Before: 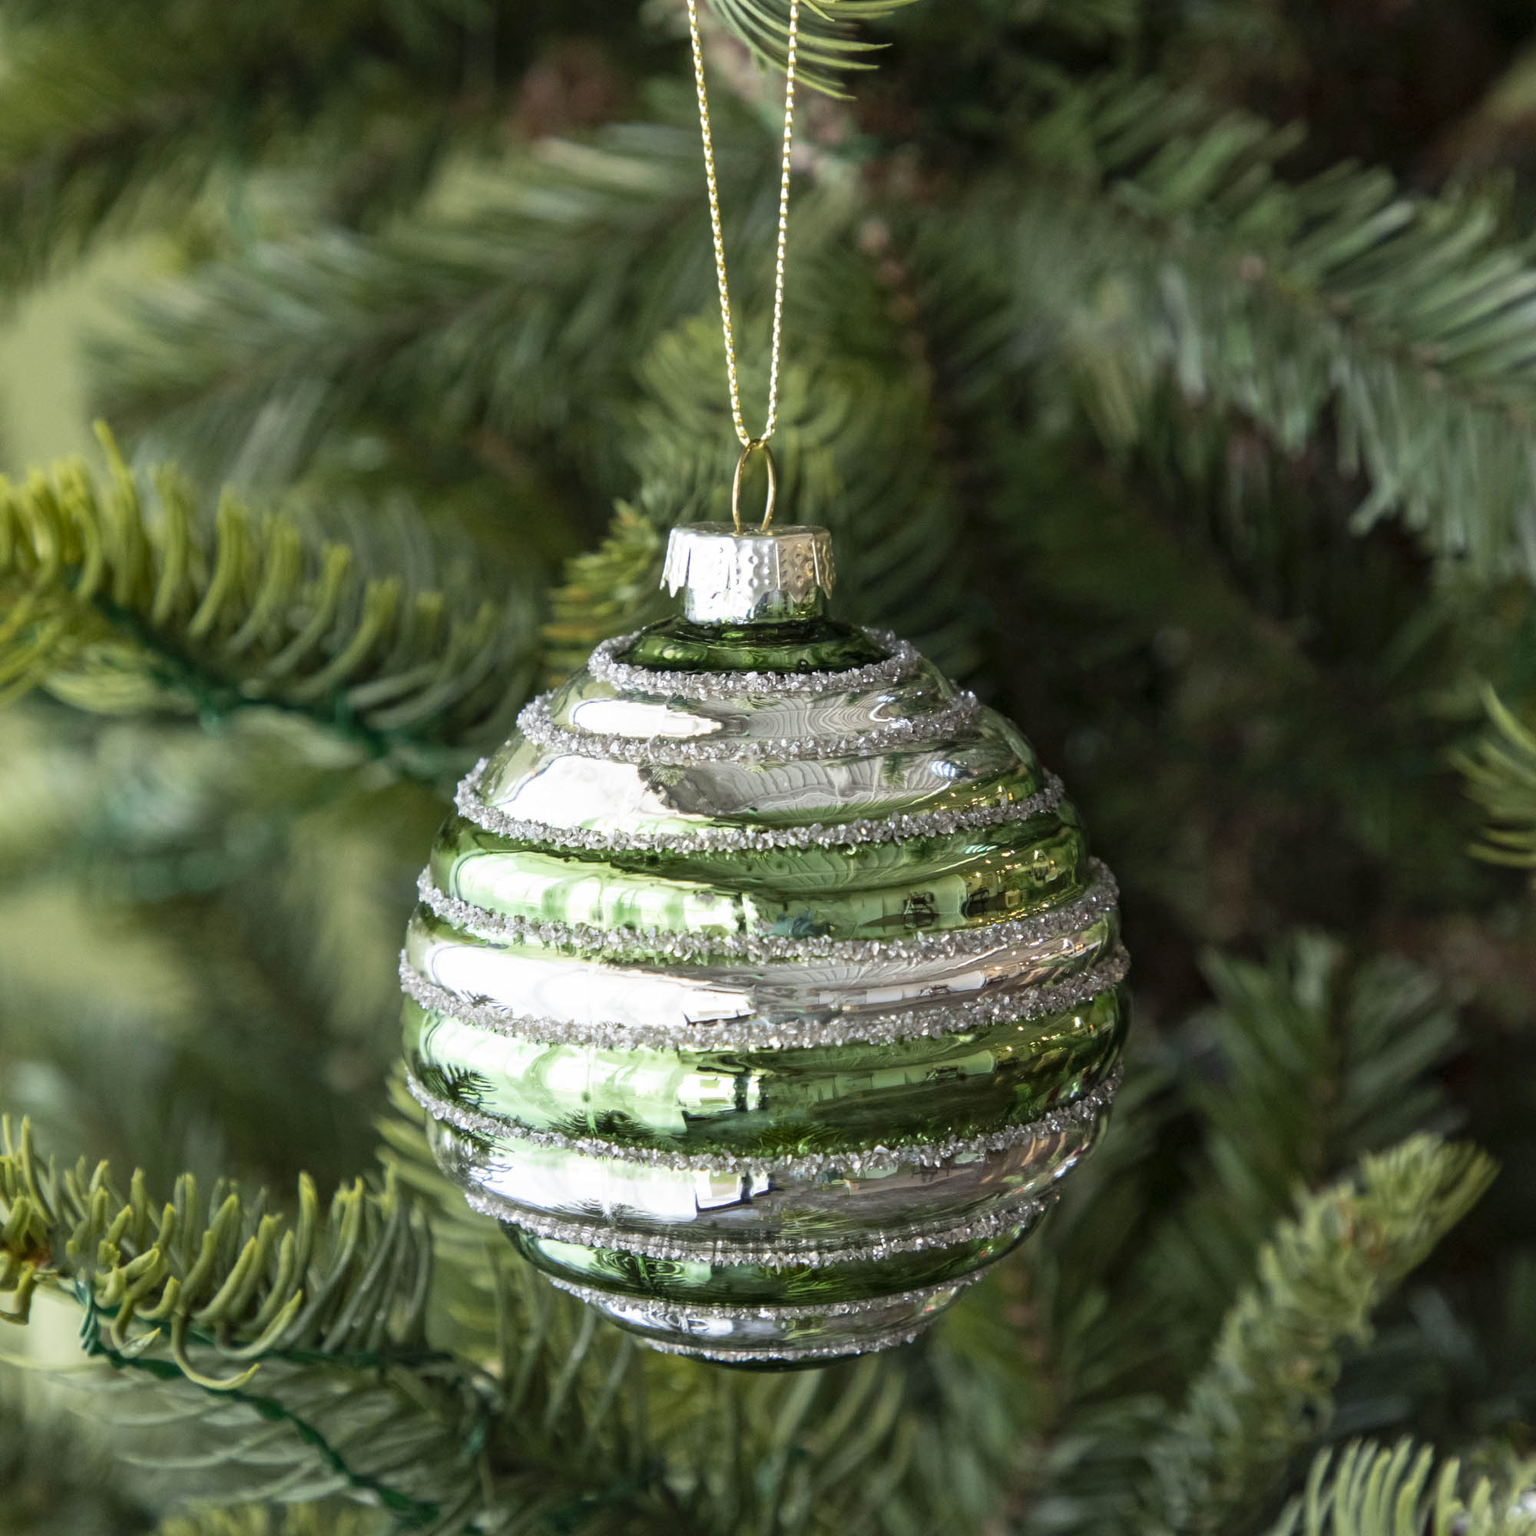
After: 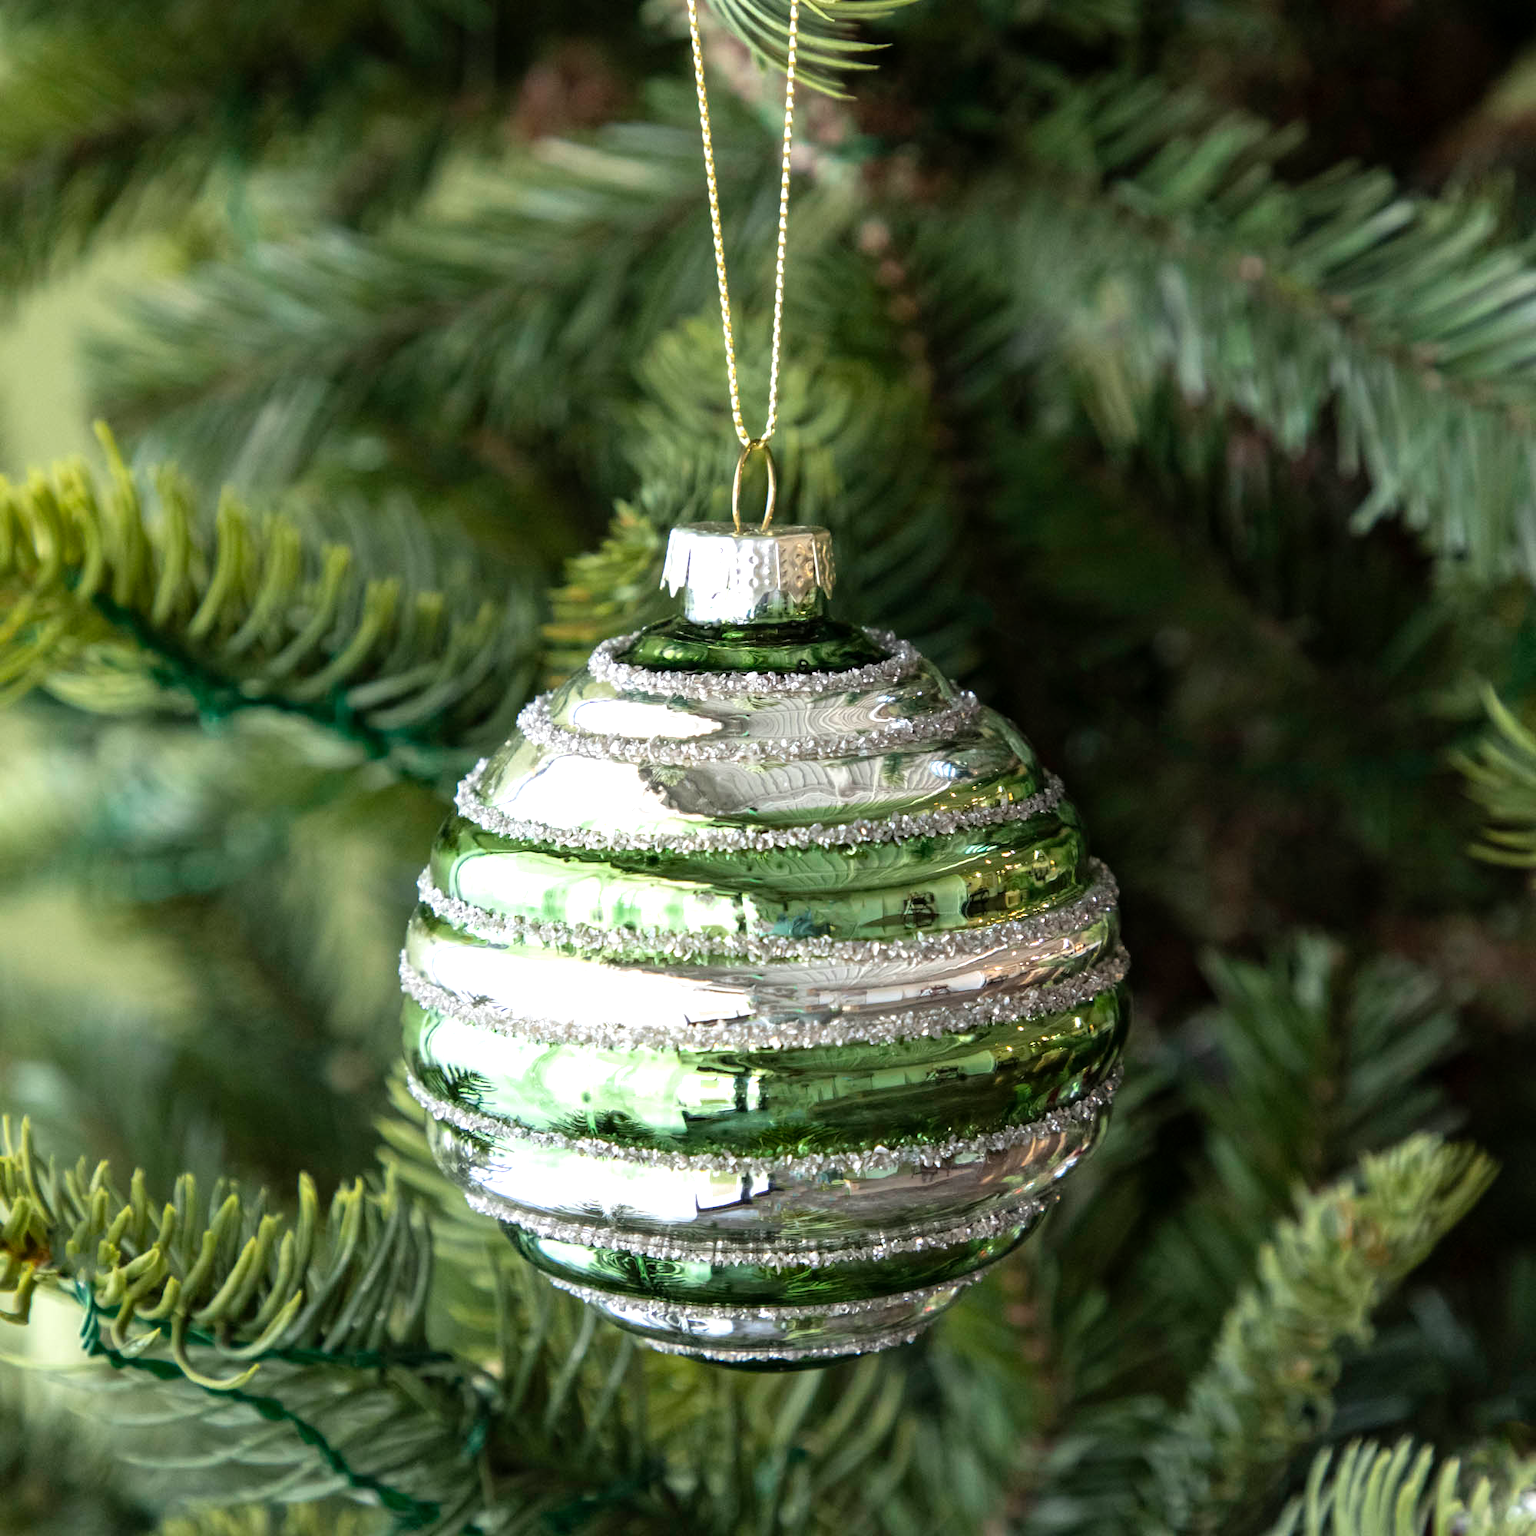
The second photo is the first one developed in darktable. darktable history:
tone equalizer: -8 EV -0.433 EV, -7 EV -0.413 EV, -6 EV -0.344 EV, -5 EV -0.24 EV, -3 EV 0.253 EV, -2 EV 0.342 EV, -1 EV 0.383 EV, +0 EV 0.432 EV
